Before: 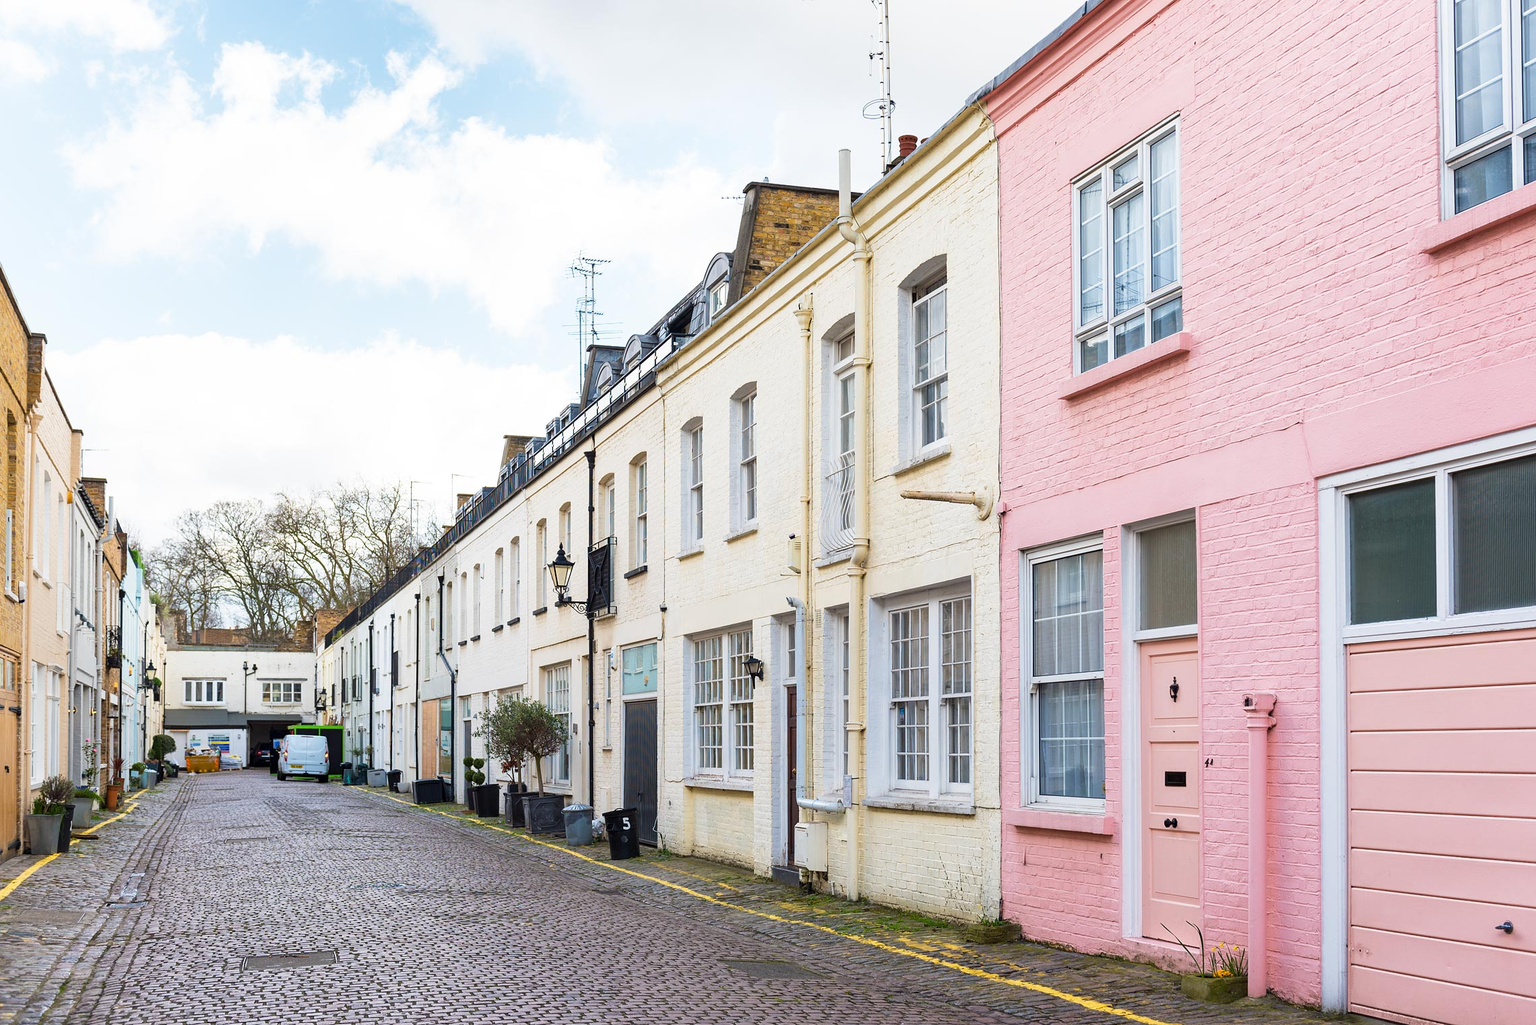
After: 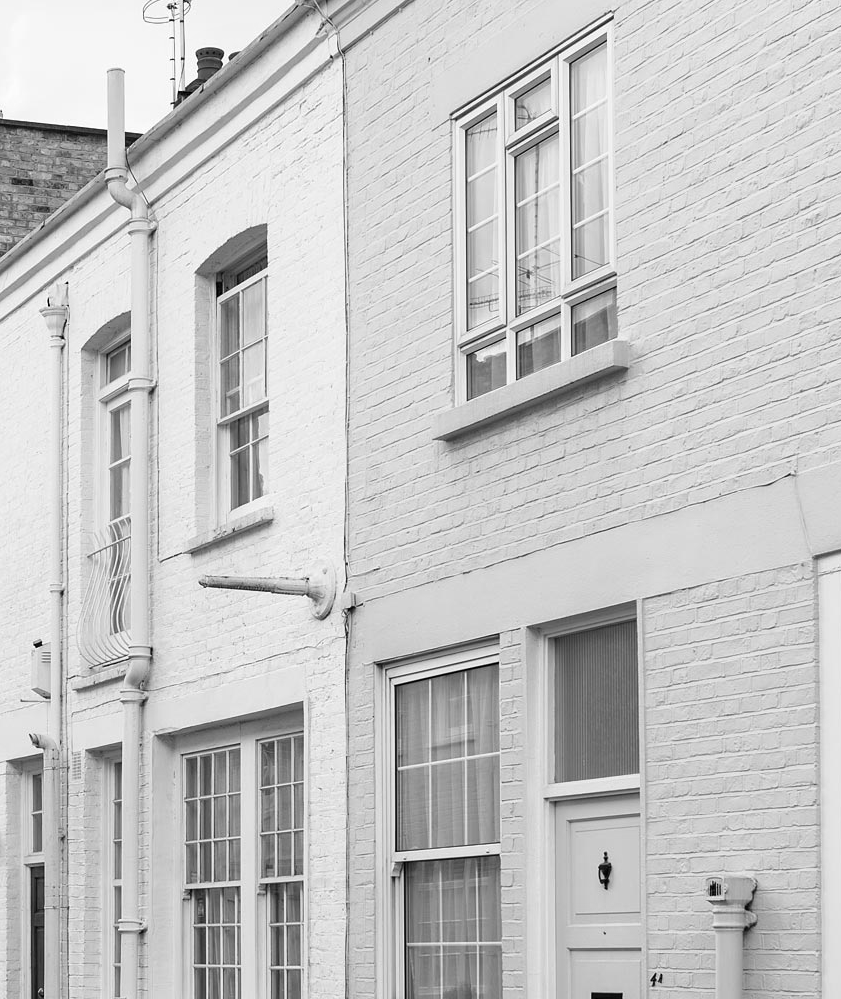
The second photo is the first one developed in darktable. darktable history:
monochrome: on, module defaults
crop and rotate: left 49.936%, top 10.094%, right 13.136%, bottom 24.256%
